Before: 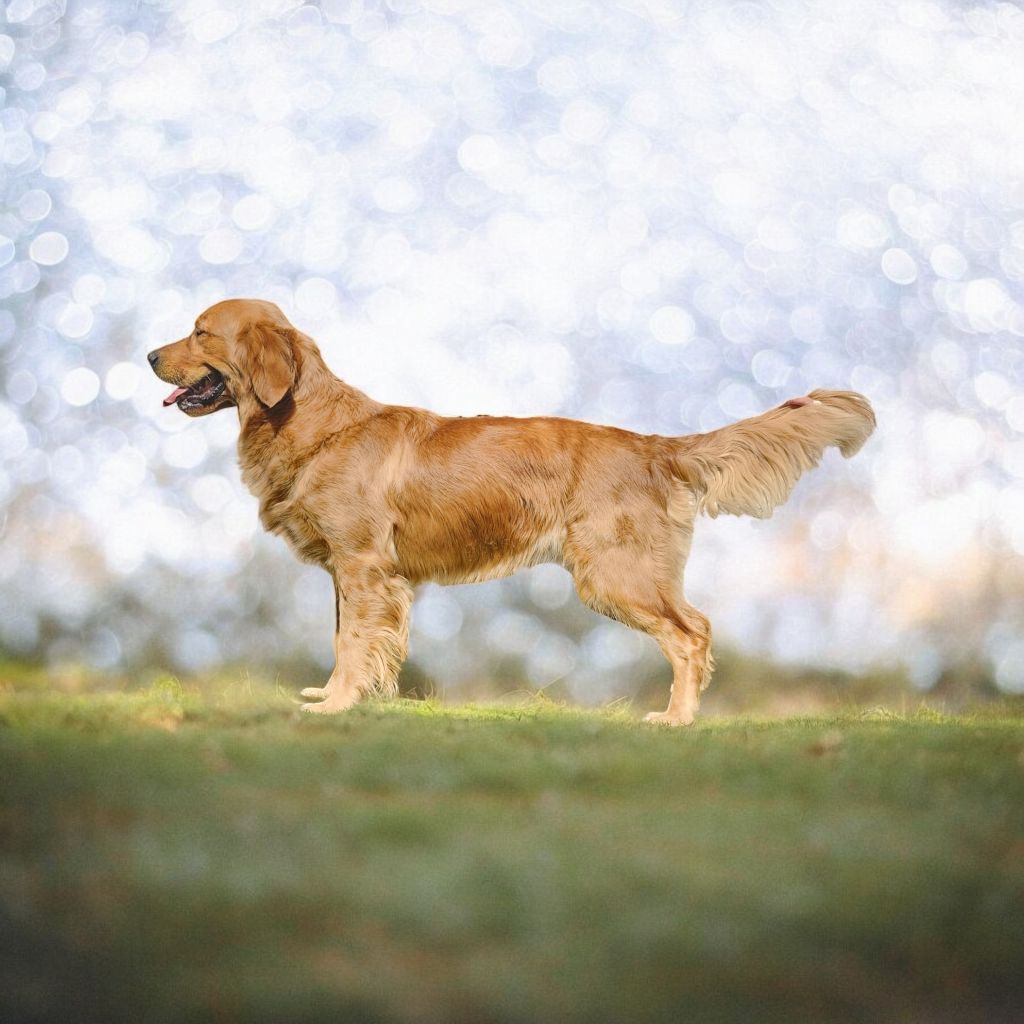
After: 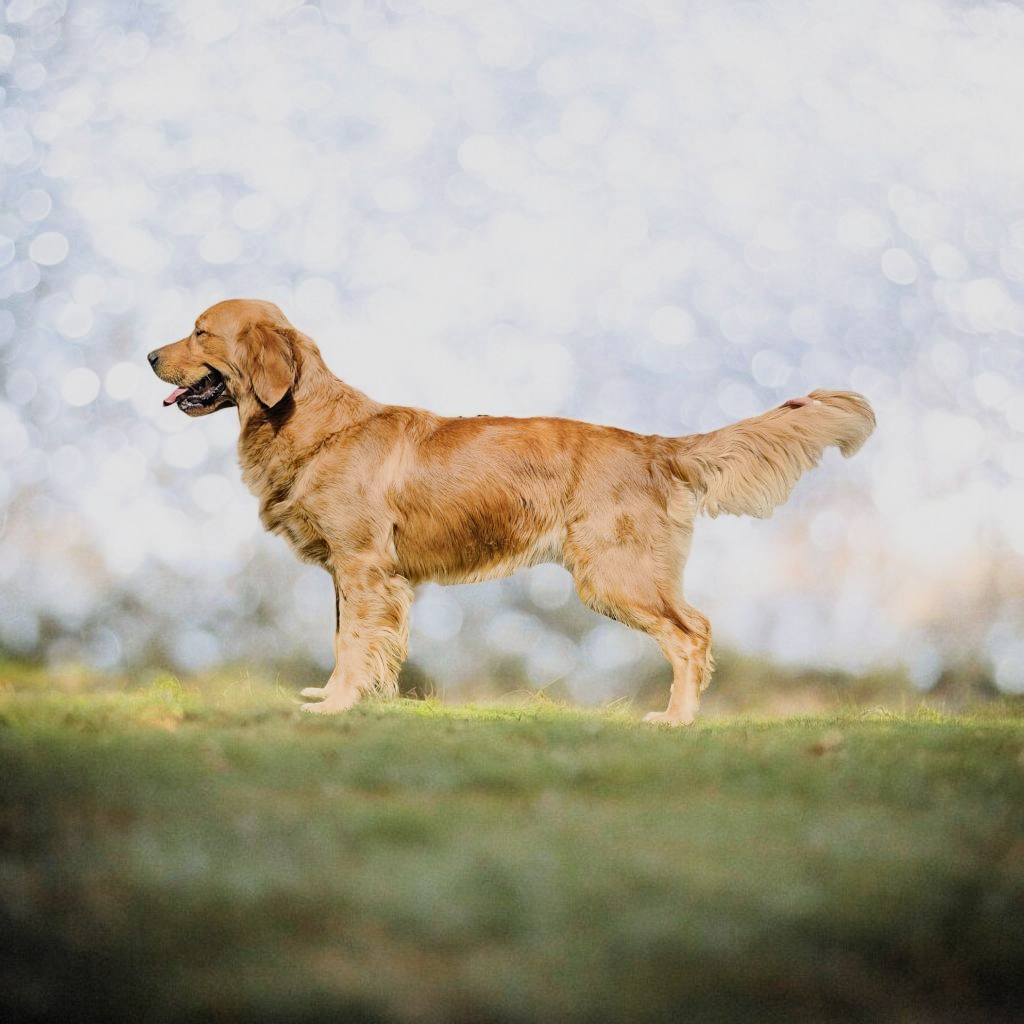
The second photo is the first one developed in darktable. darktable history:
filmic rgb: black relative exposure -5.1 EV, white relative exposure 3.98 EV, threshold 2.98 EV, hardness 2.9, contrast 1.3, highlights saturation mix -29.35%, enable highlight reconstruction true
